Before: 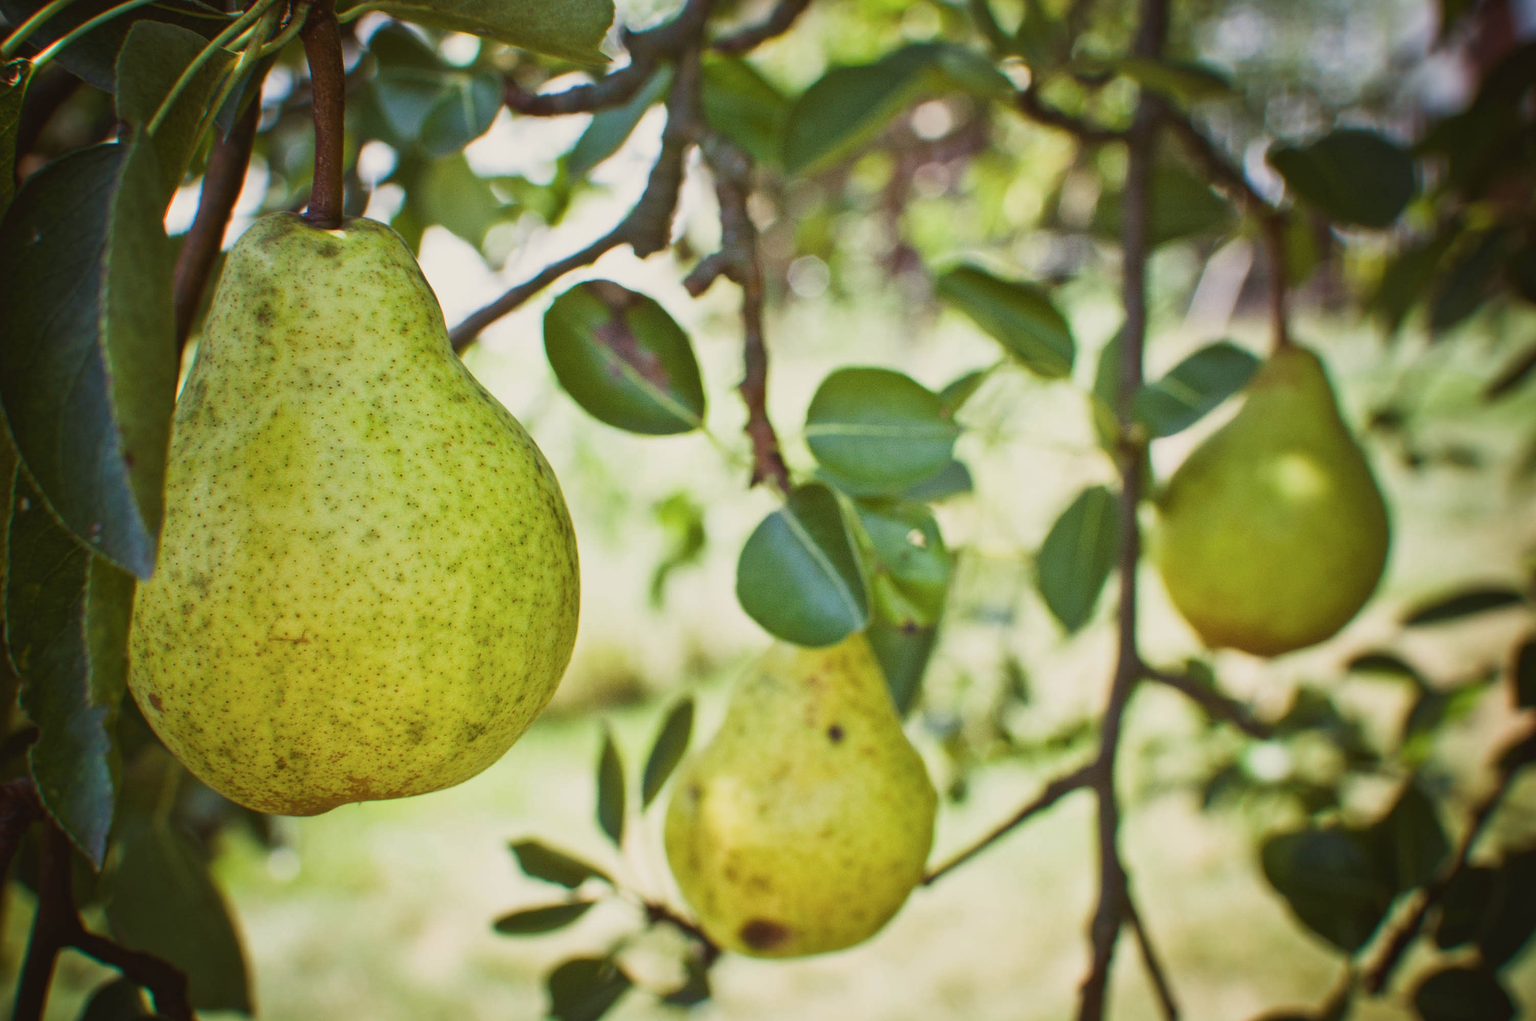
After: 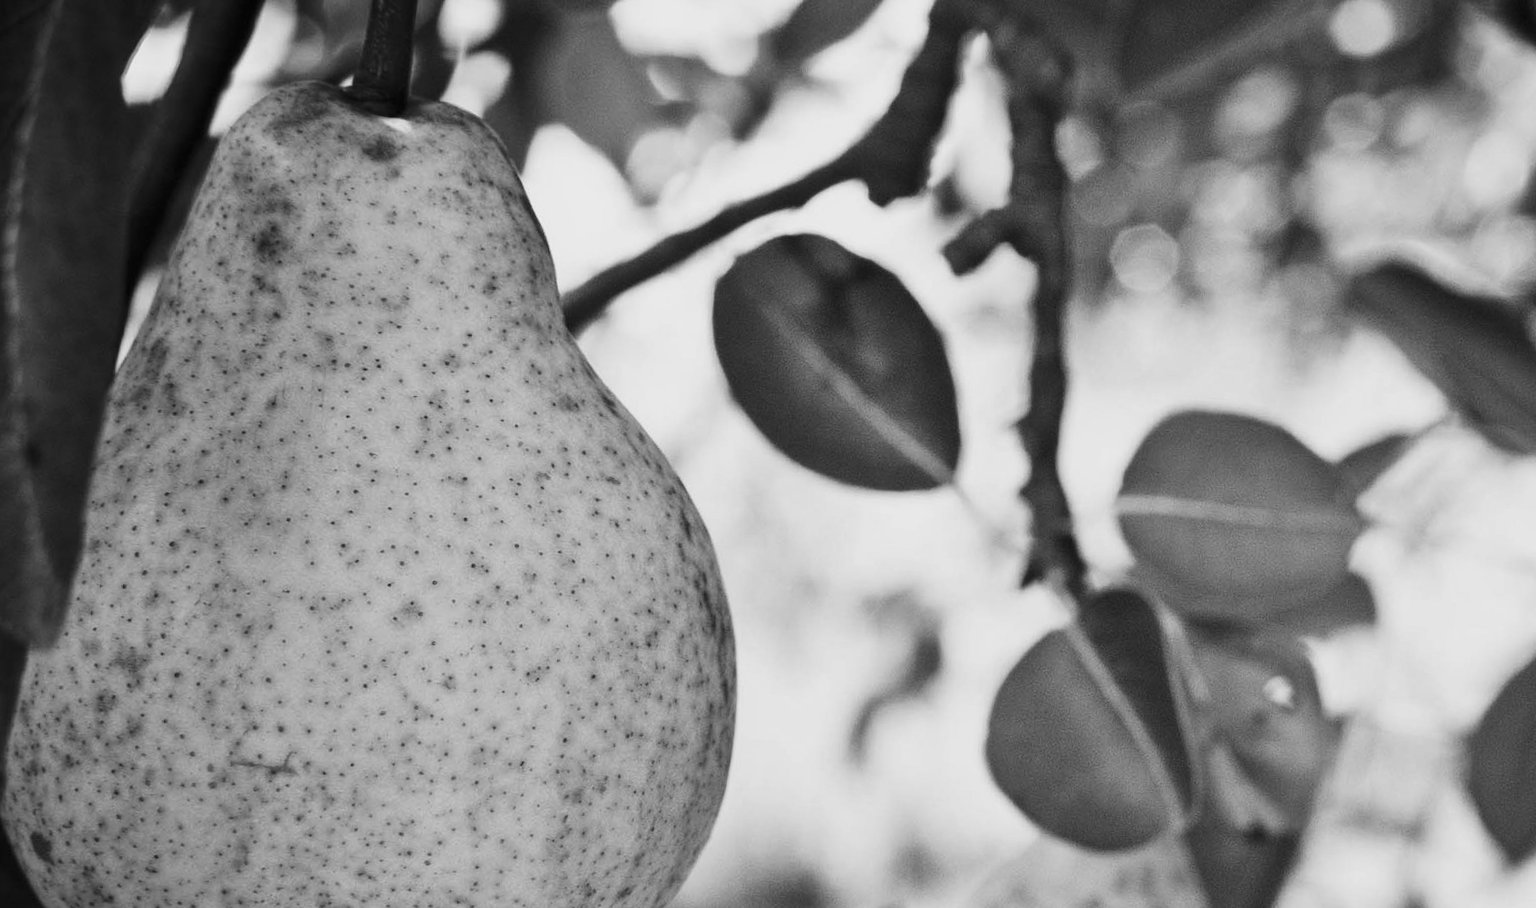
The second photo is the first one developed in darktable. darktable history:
crop and rotate: angle -4.99°, left 2.122%, top 6.945%, right 27.566%, bottom 30.519%
exposure: black level correction 0.005, exposure 0.001 EV, compensate highlight preservation false
contrast brightness saturation: contrast 0.19, brightness -0.11, saturation 0.21
monochrome: on, module defaults
